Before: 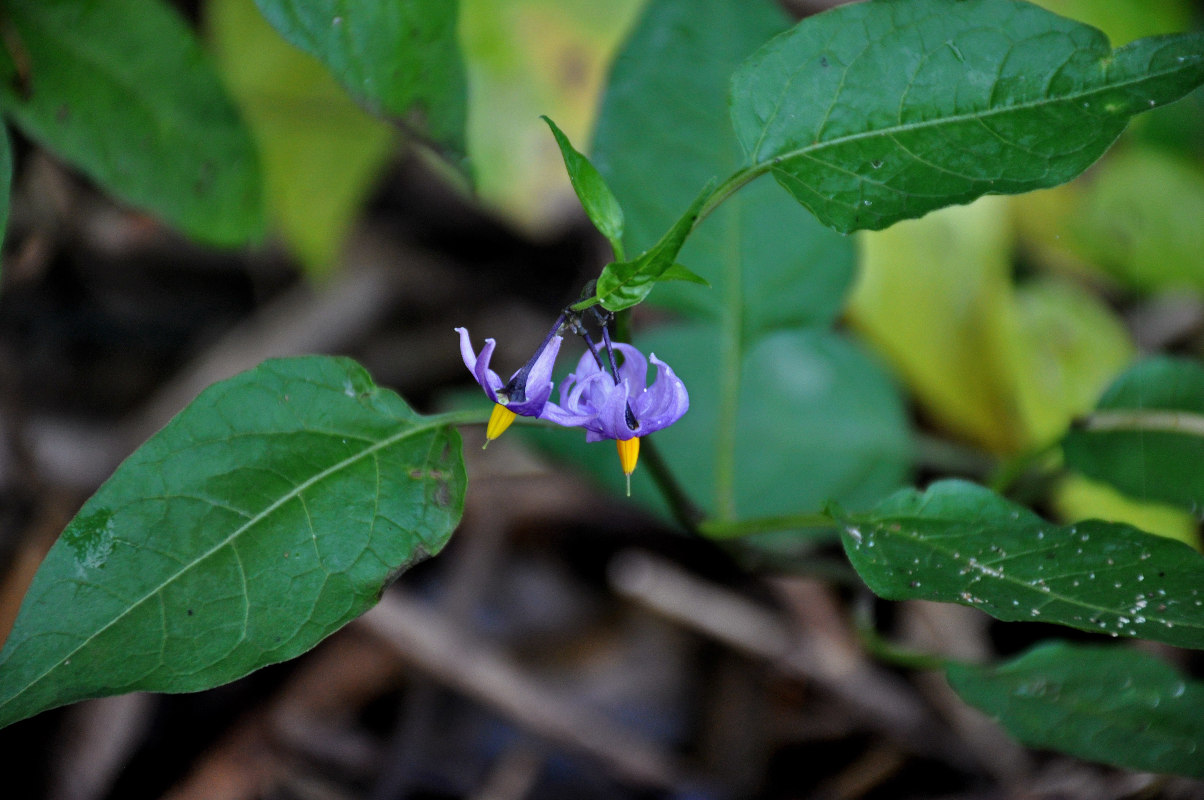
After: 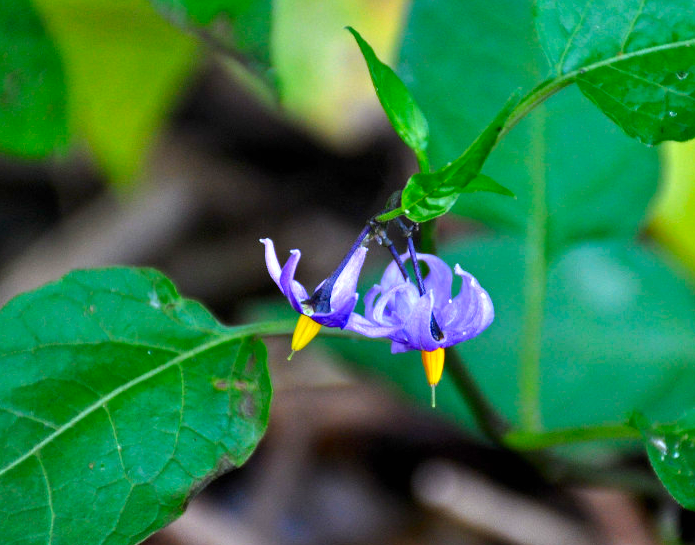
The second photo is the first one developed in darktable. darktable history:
rotate and perspective: automatic cropping off
contrast brightness saturation: brightness -0.02, saturation 0.35
exposure: black level correction 0, exposure 0.7 EV, compensate exposure bias true, compensate highlight preservation false
crop: left 16.202%, top 11.208%, right 26.045%, bottom 20.557%
